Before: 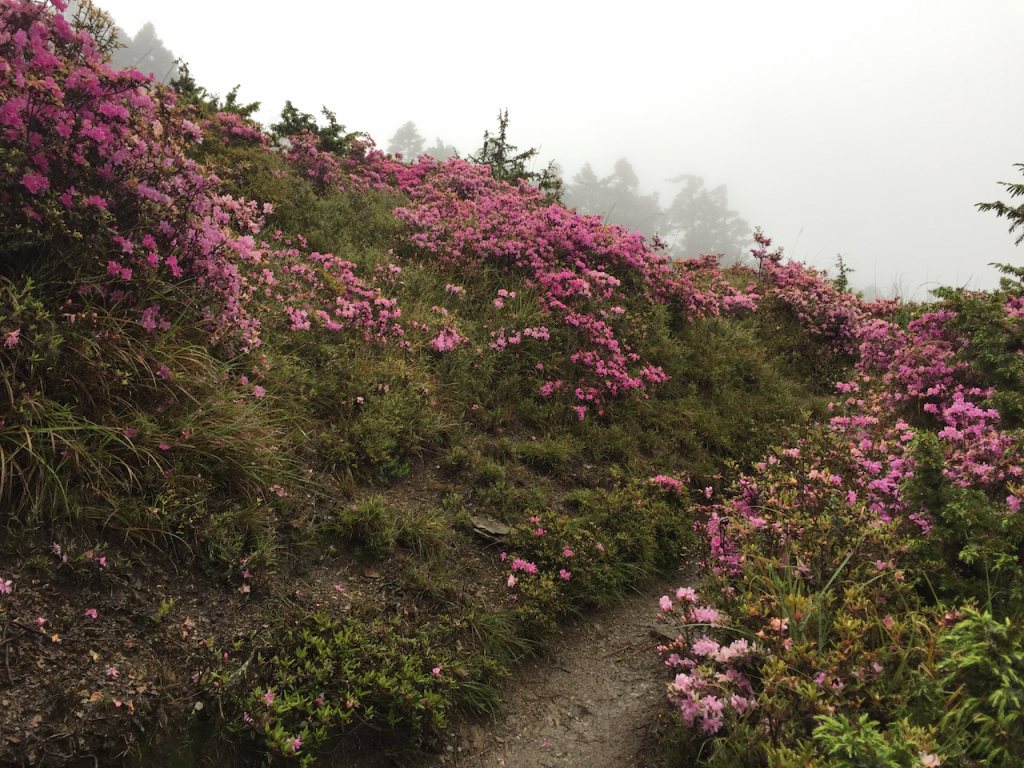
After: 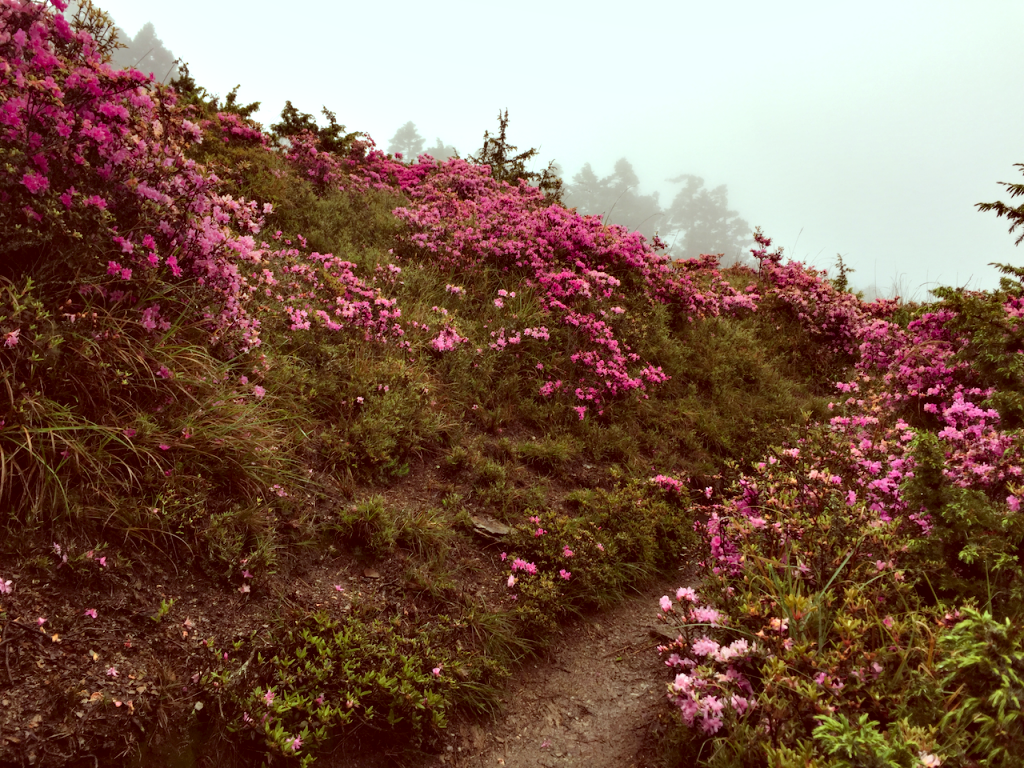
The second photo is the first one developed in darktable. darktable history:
contrast equalizer: y [[0.528, 0.548, 0.563, 0.562, 0.546, 0.526], [0.55 ×6], [0 ×6], [0 ×6], [0 ×6]]
color correction: highlights a* -7.12, highlights b* -0.162, shadows a* 20.29, shadows b* 11.45
